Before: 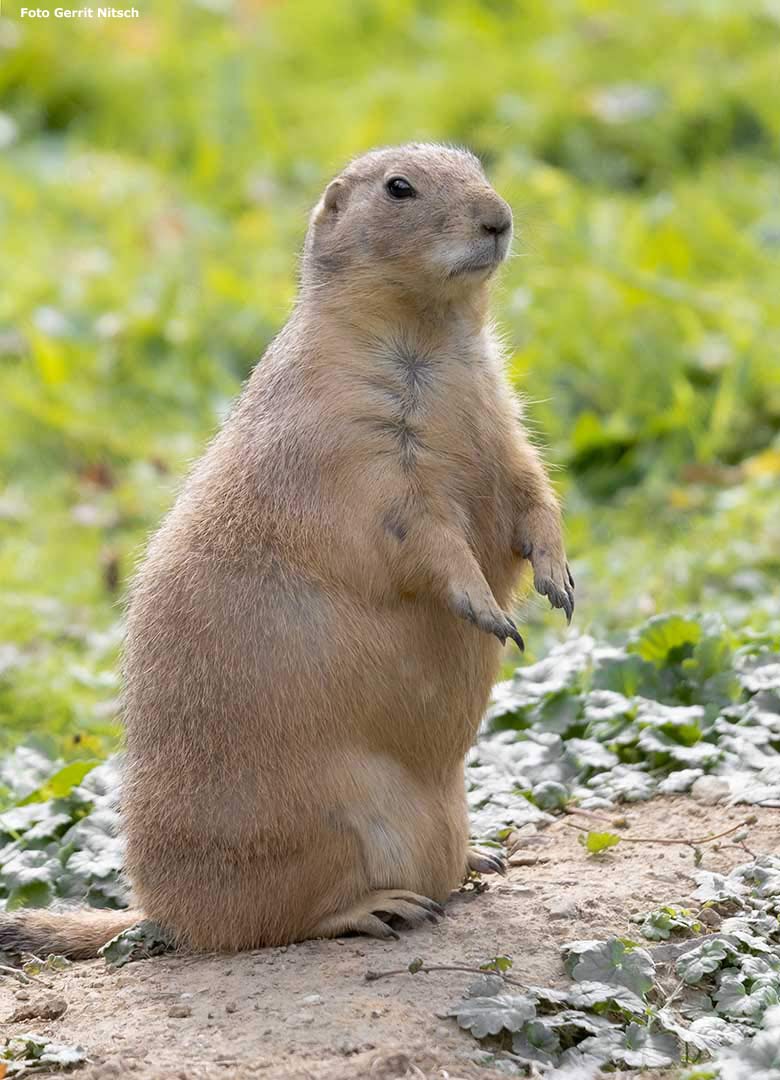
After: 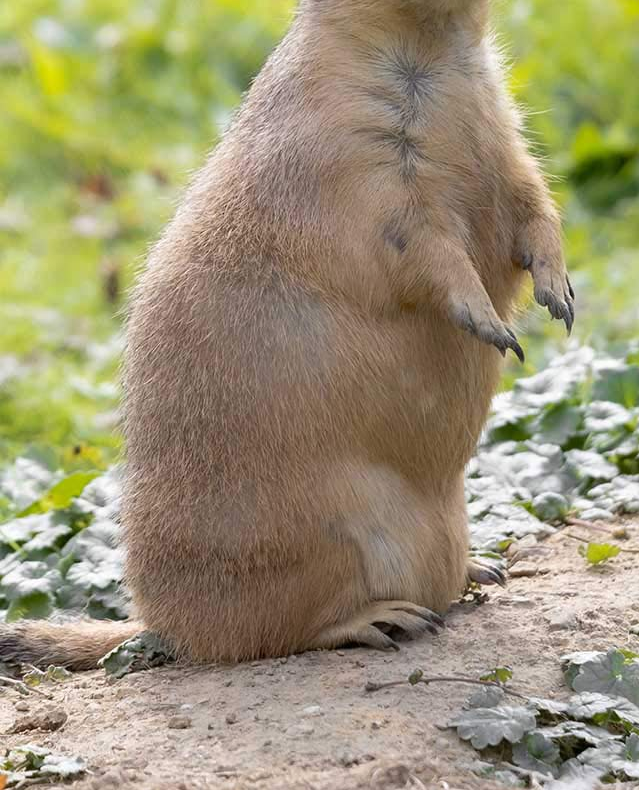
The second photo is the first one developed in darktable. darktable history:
crop: top 26.823%, right 18.044%
tone equalizer: on, module defaults
